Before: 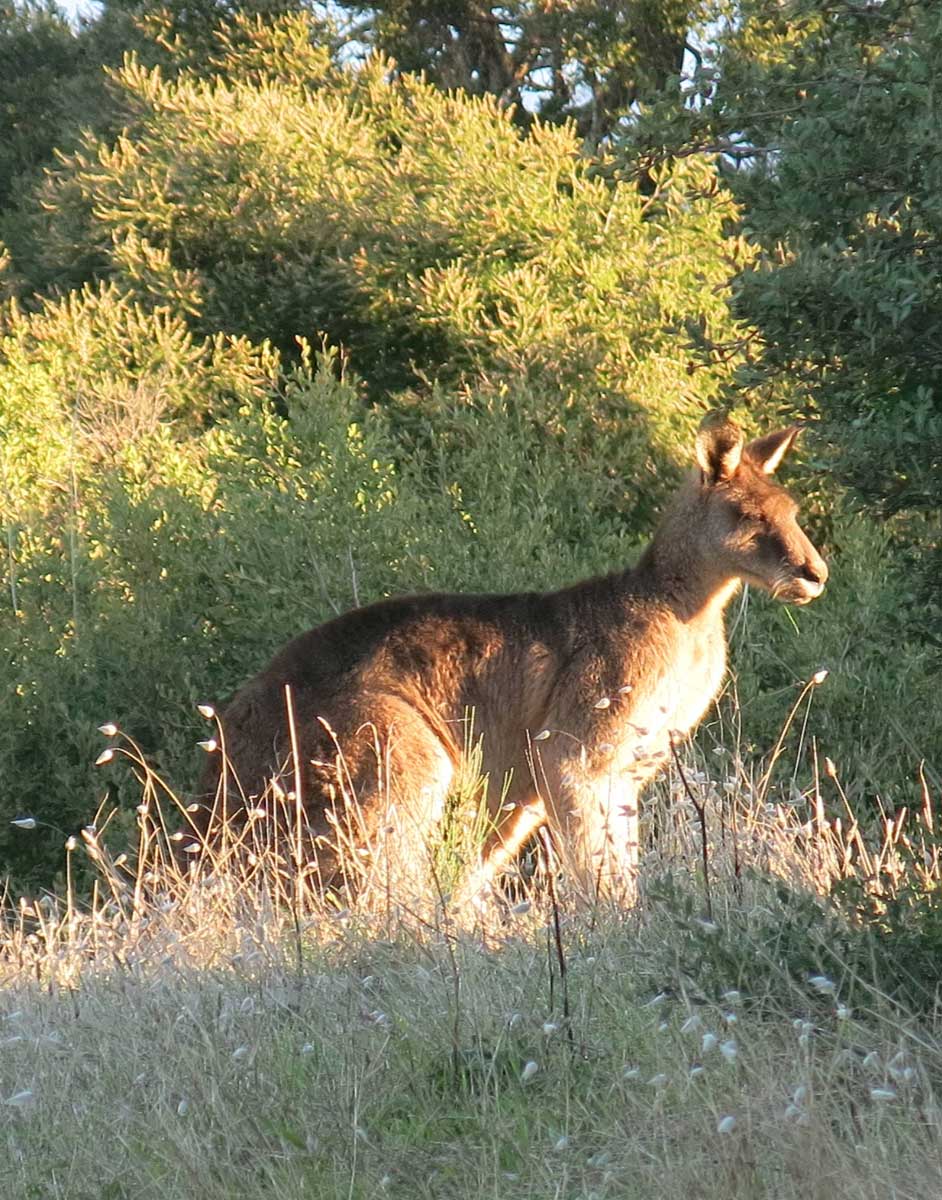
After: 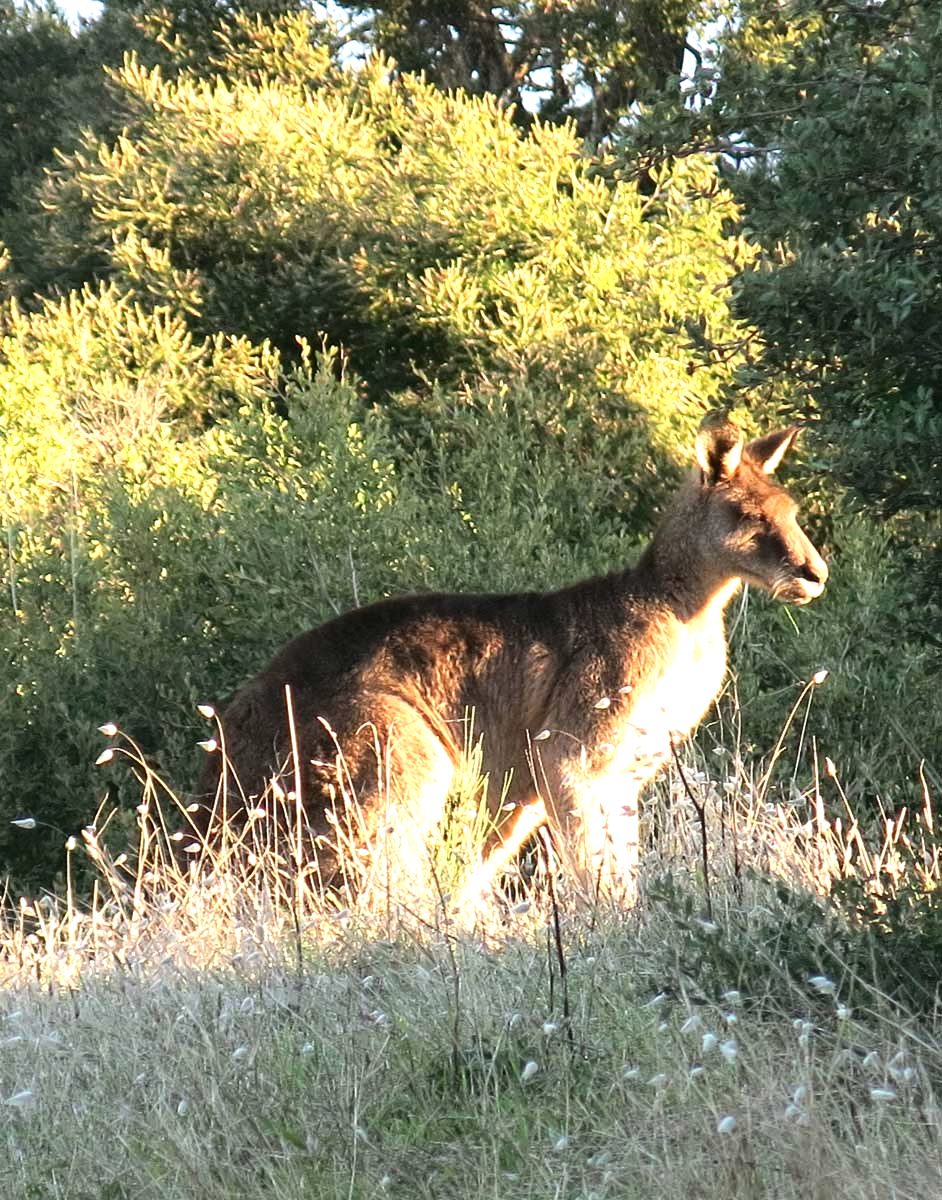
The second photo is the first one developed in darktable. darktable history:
tone equalizer: -8 EV -0.75 EV, -7 EV -0.7 EV, -6 EV -0.6 EV, -5 EV -0.4 EV, -3 EV 0.4 EV, -2 EV 0.6 EV, -1 EV 0.7 EV, +0 EV 0.75 EV, edges refinement/feathering 500, mask exposure compensation -1.57 EV, preserve details no
color balance rgb: on, module defaults
